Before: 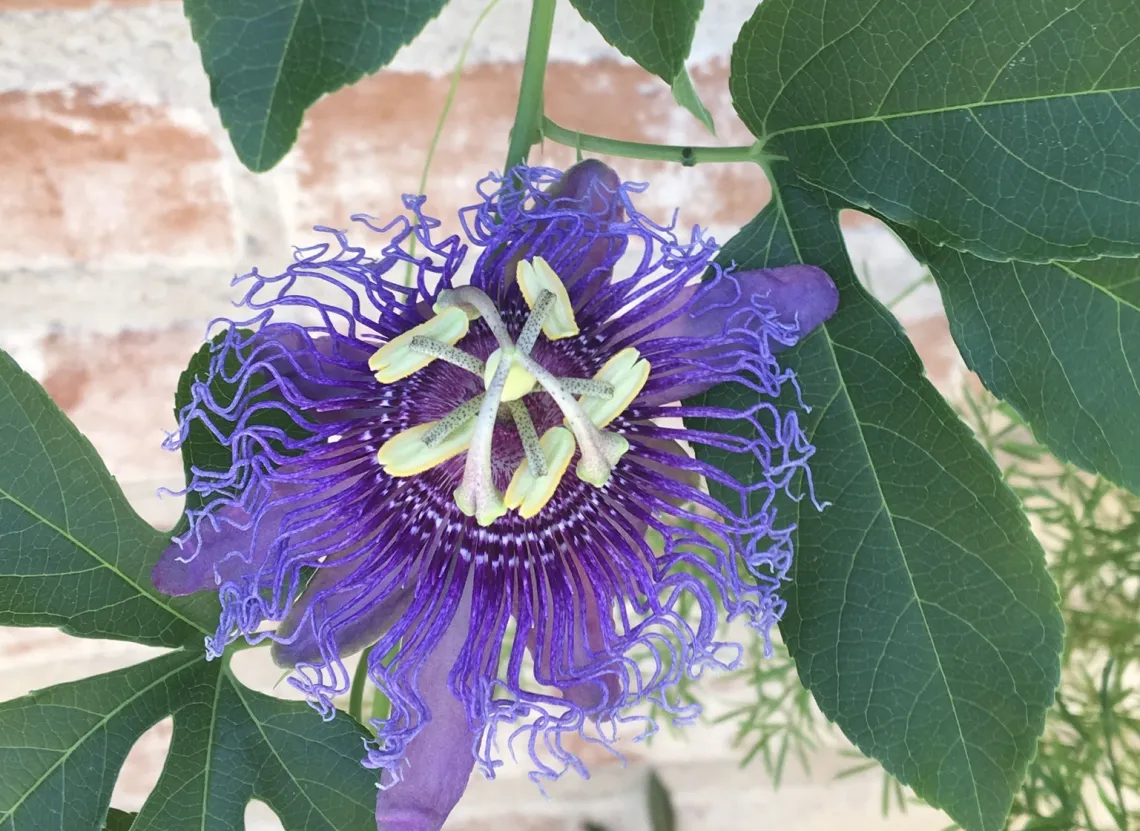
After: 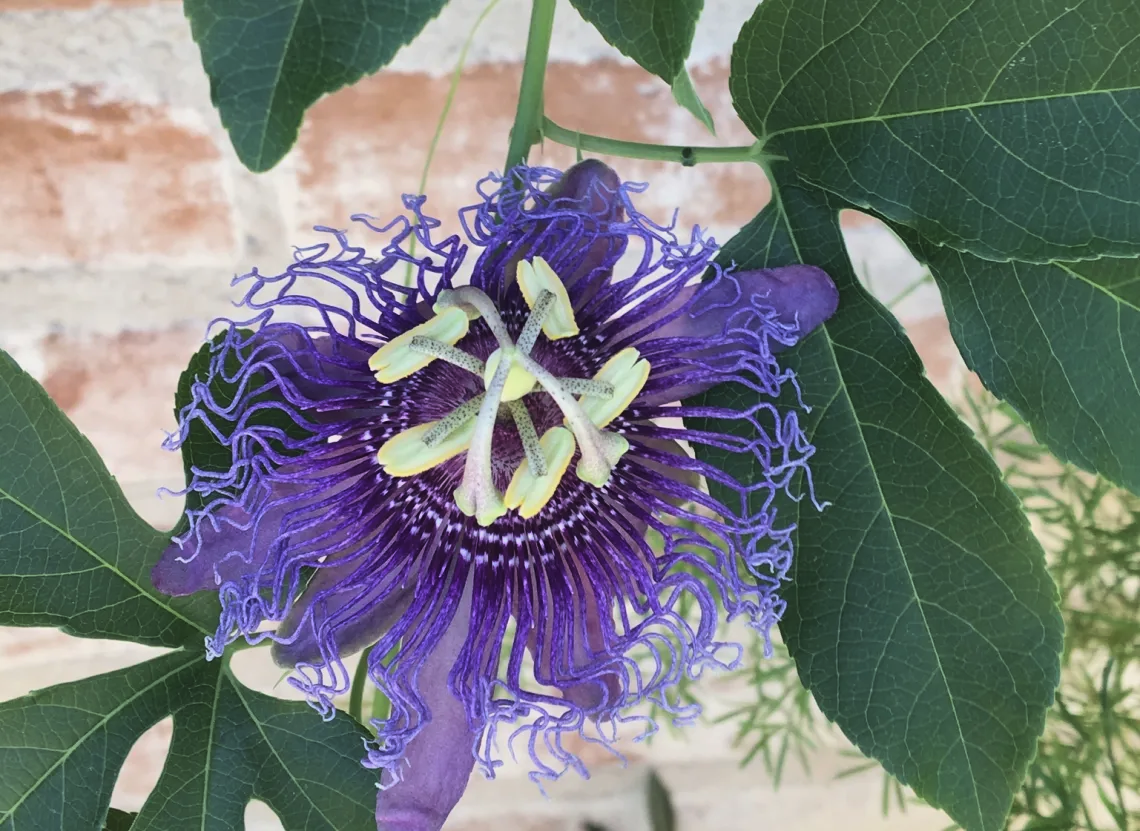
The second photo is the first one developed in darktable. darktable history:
tone curve: curves: ch0 [(0.016, 0.011) (0.204, 0.146) (0.515, 0.476) (0.78, 0.795) (1, 0.981)], color space Lab, linked channels, preserve colors none
shadows and highlights: shadows -20, white point adjustment -2, highlights -35
